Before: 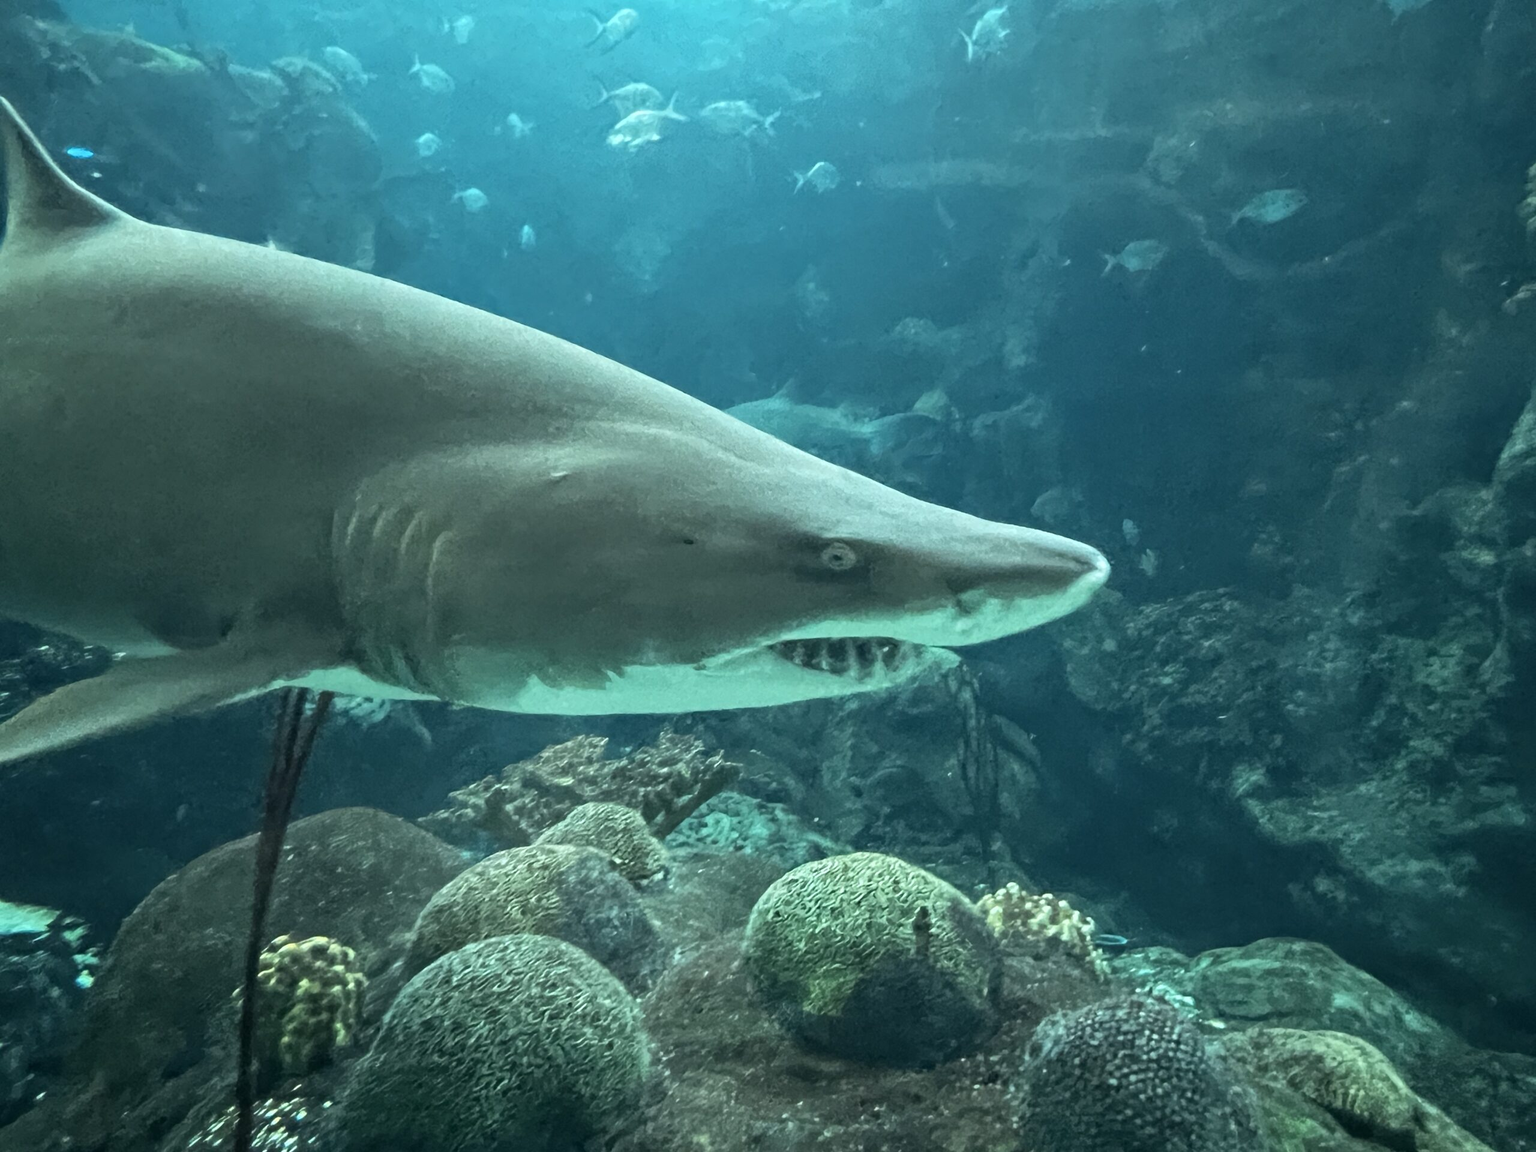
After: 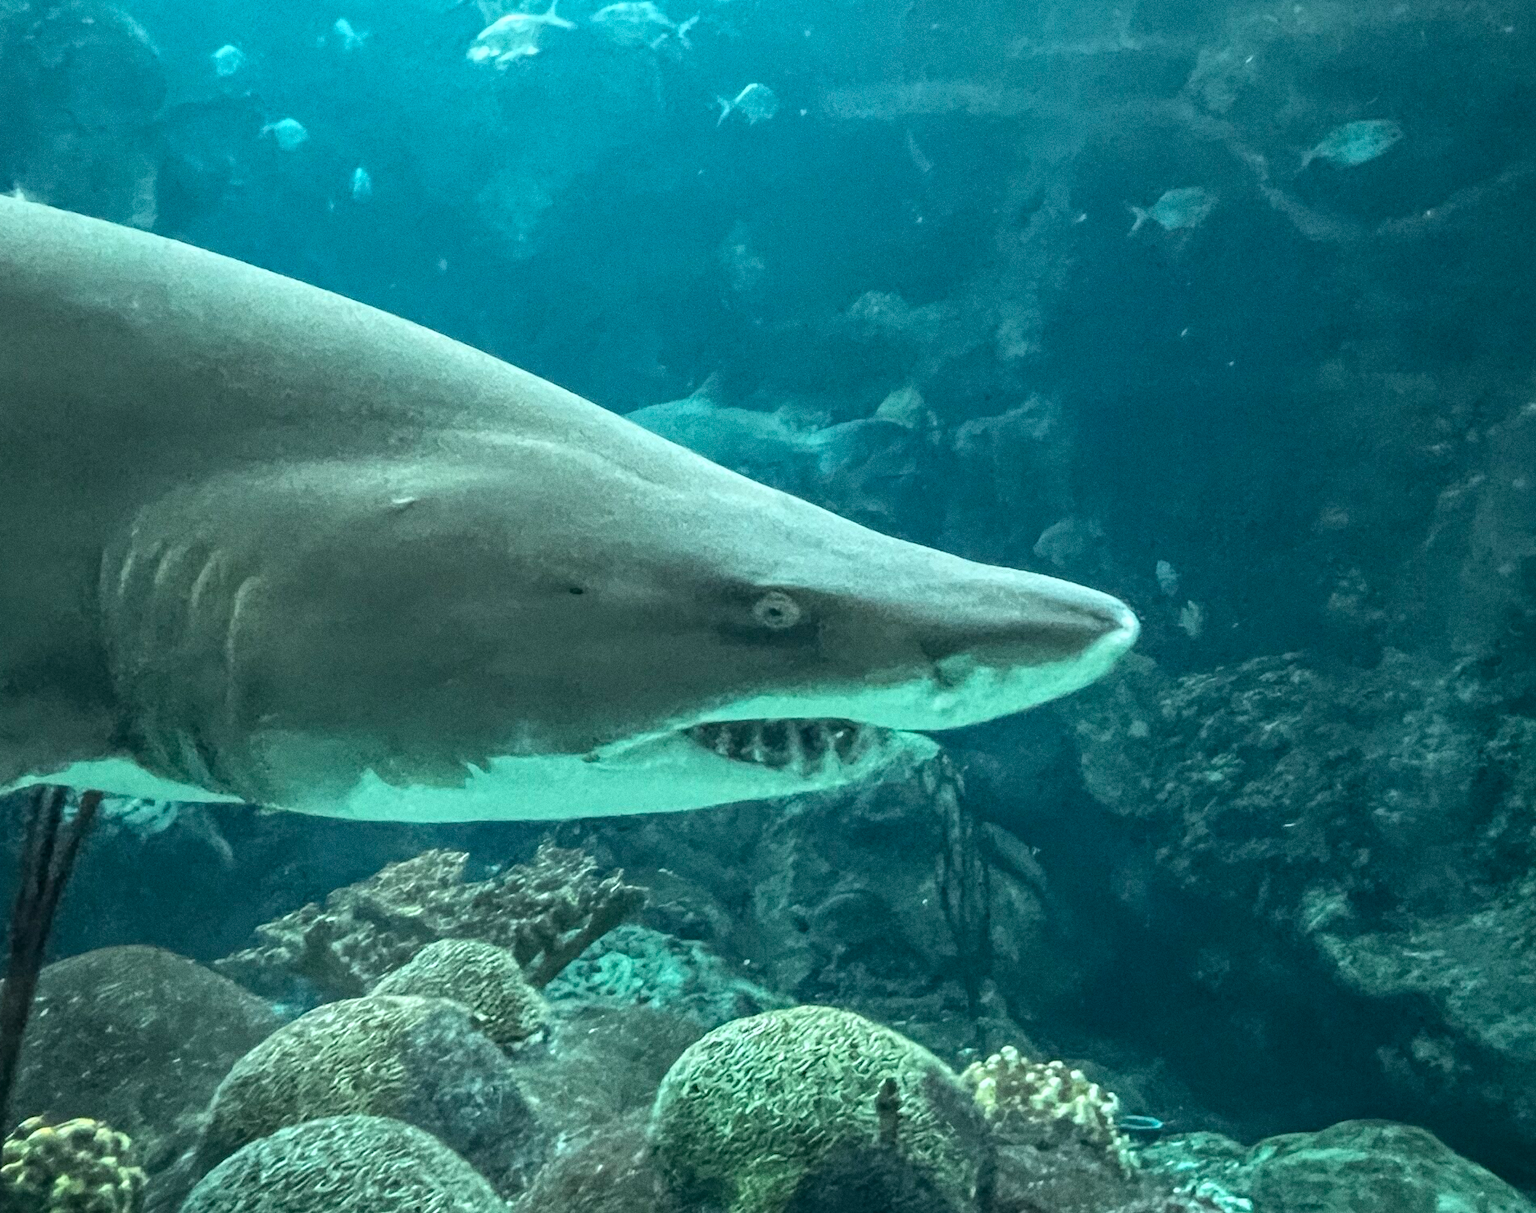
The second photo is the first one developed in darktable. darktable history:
crop: left 16.768%, top 8.653%, right 8.362%, bottom 12.485%
local contrast: on, module defaults
grain: coarseness 0.09 ISO
rotate and perspective: automatic cropping original format, crop left 0, crop top 0
